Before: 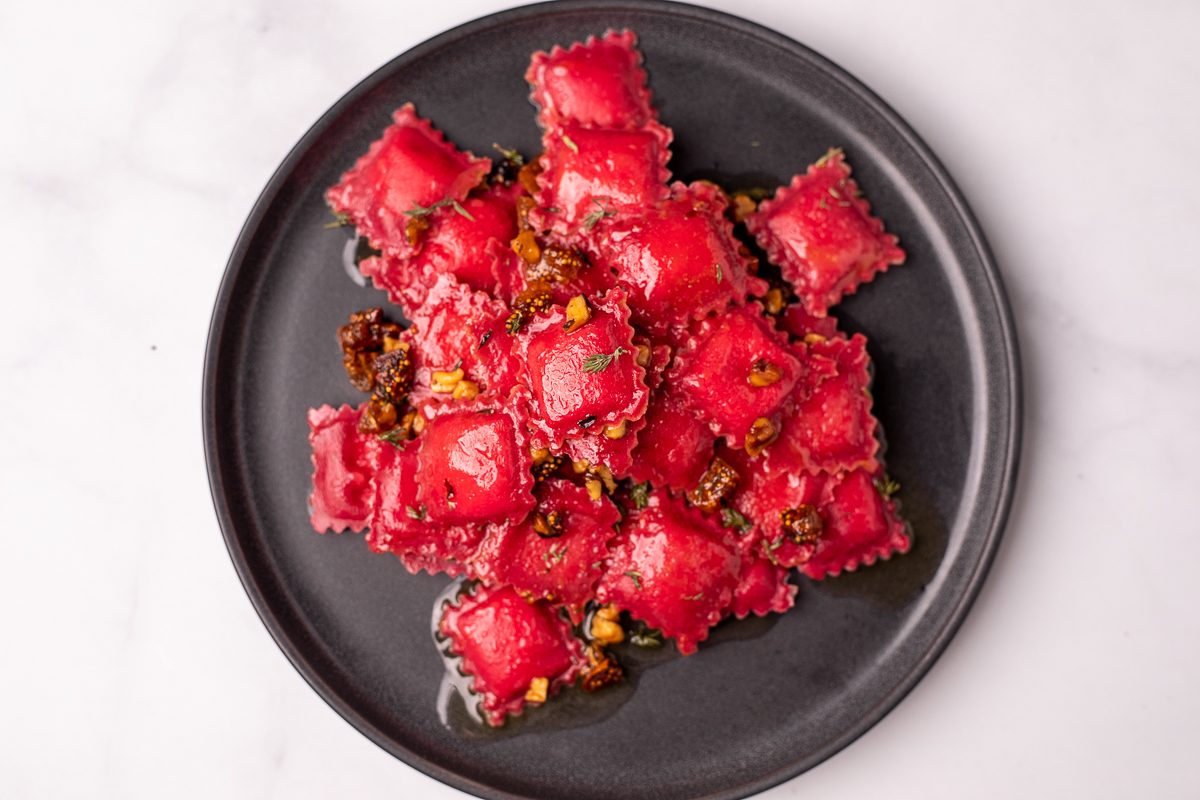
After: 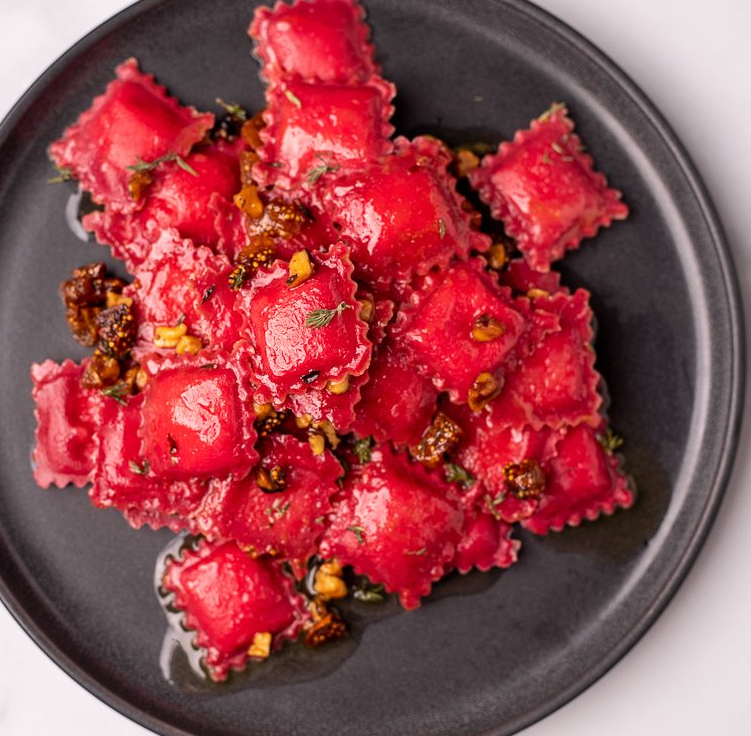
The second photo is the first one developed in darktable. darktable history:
crop and rotate: left 23.115%, top 5.633%, right 14.27%, bottom 2.299%
